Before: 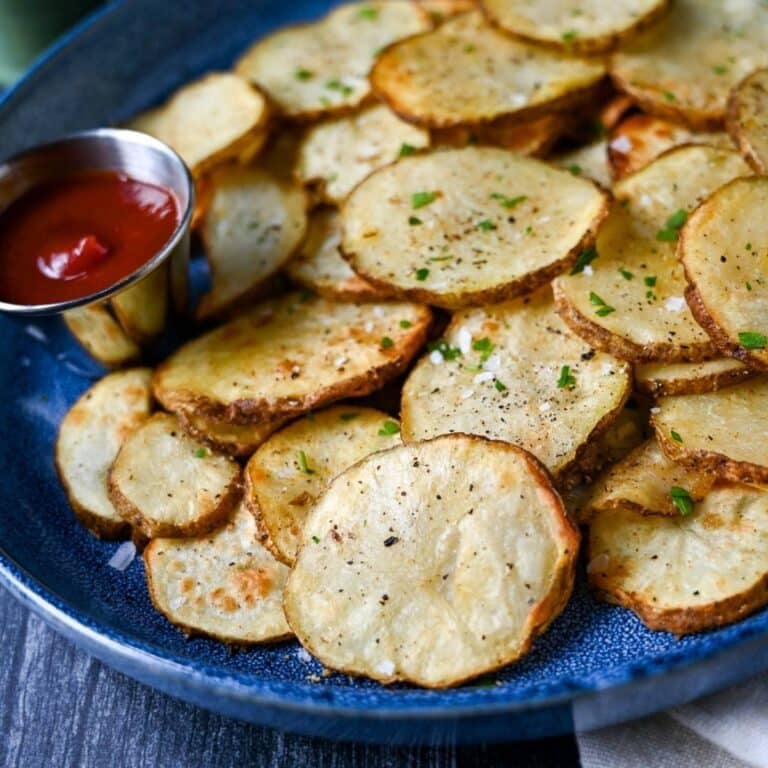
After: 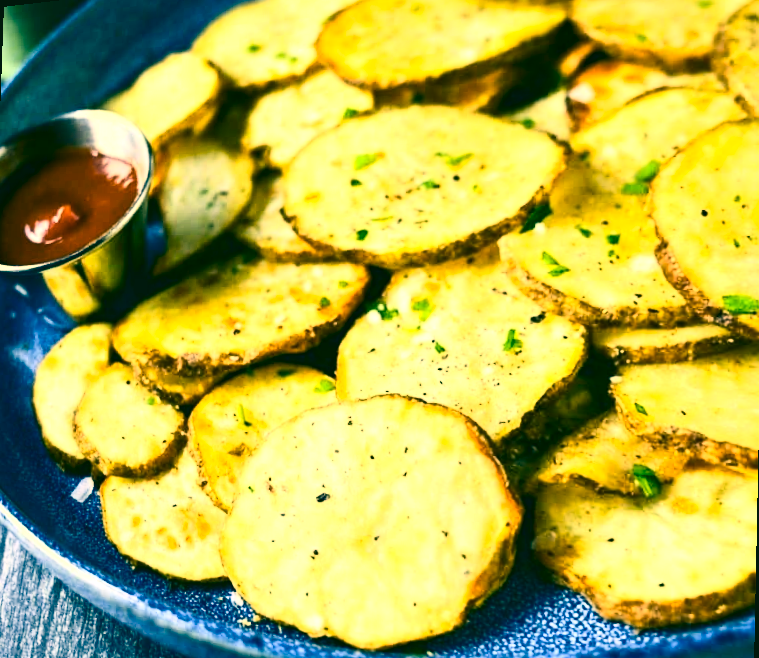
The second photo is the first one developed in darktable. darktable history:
contrast brightness saturation: contrast 0.39, brightness 0.1
color correction: highlights a* 1.83, highlights b* 34.02, shadows a* -36.68, shadows b* -5.48
exposure: exposure 1 EV, compensate highlight preservation false
rotate and perspective: rotation 1.69°, lens shift (vertical) -0.023, lens shift (horizontal) -0.291, crop left 0.025, crop right 0.988, crop top 0.092, crop bottom 0.842
